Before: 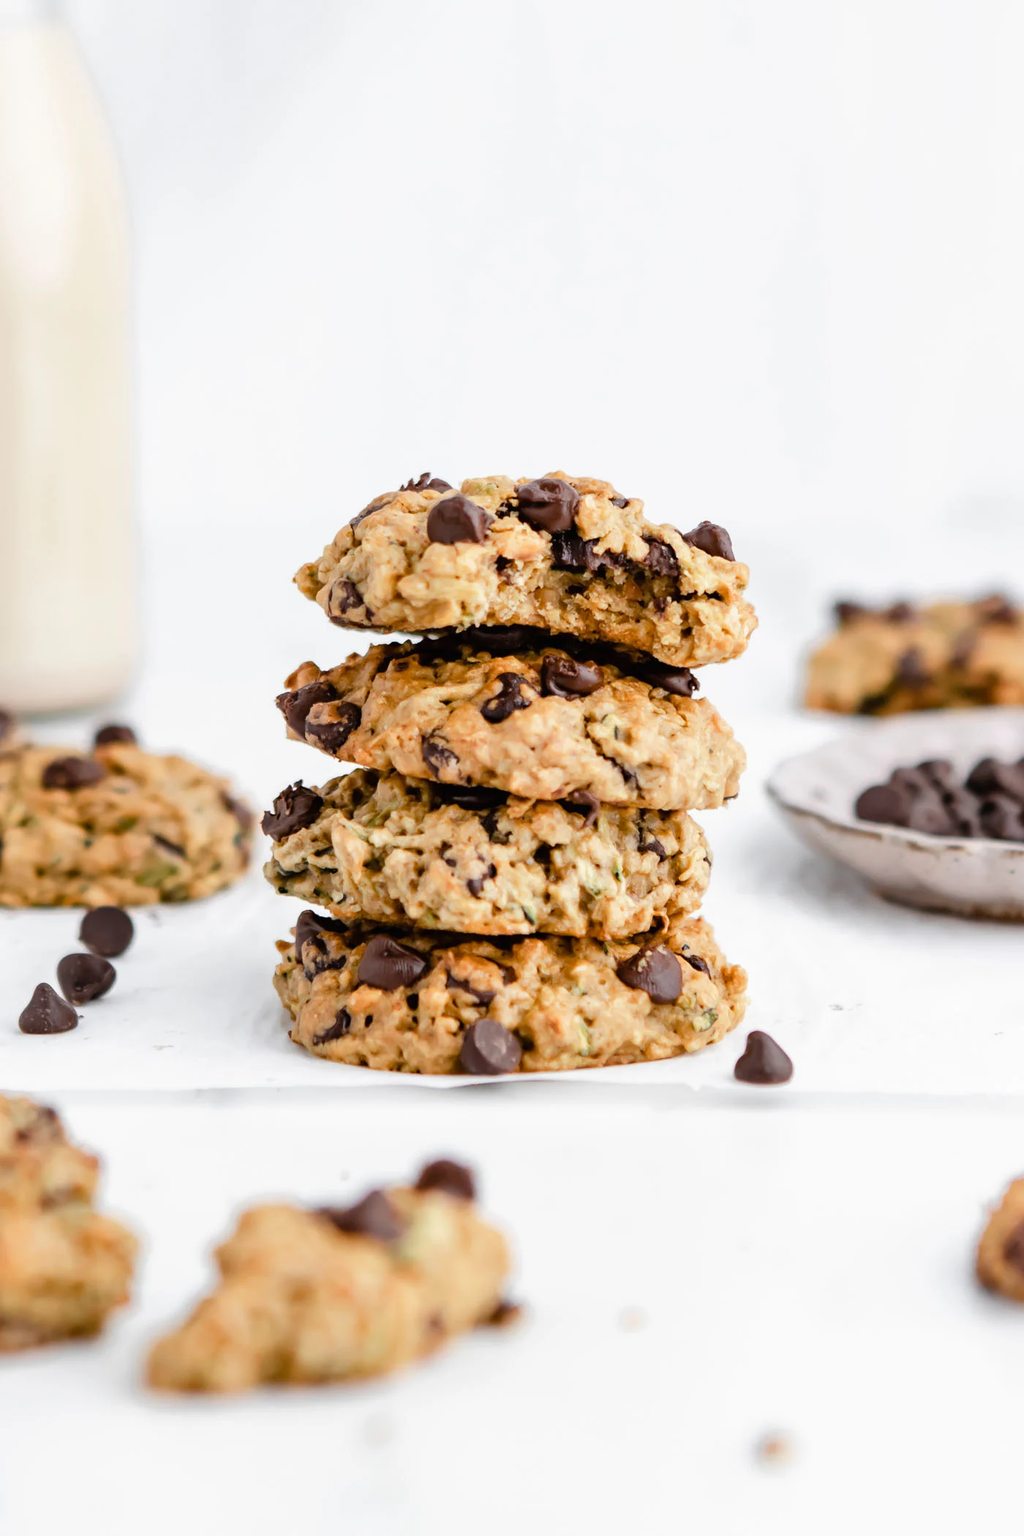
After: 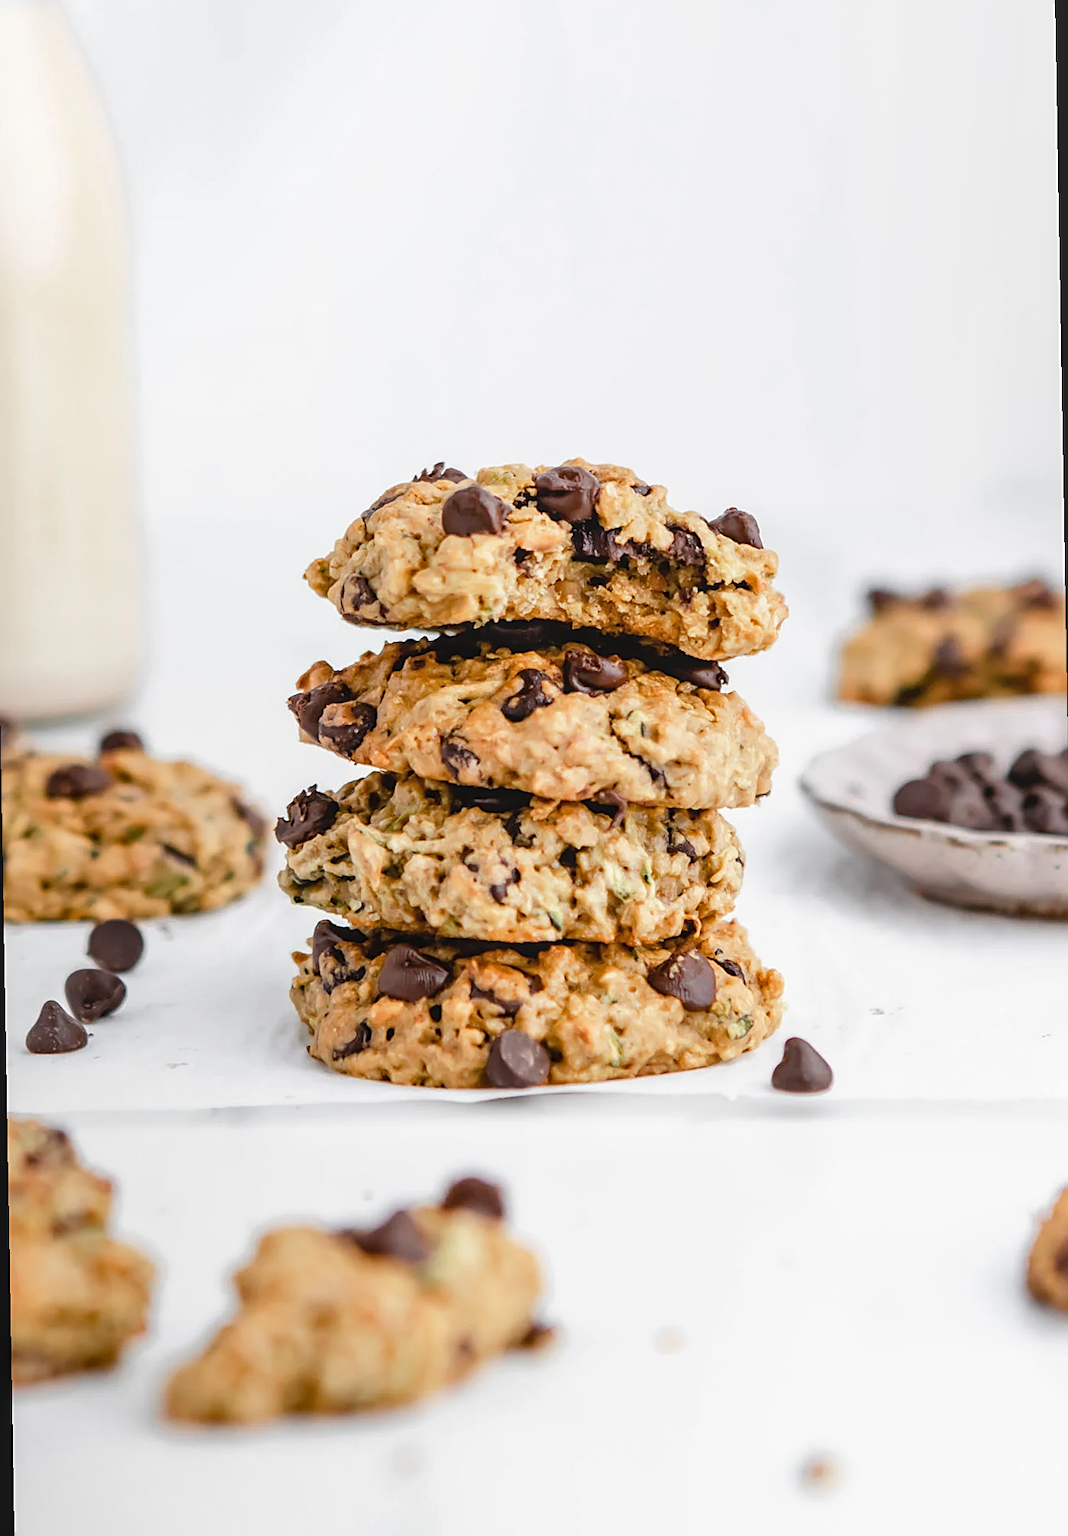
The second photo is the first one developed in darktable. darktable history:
rotate and perspective: rotation -1°, crop left 0.011, crop right 0.989, crop top 0.025, crop bottom 0.975
local contrast: detail 110%
sharpen: on, module defaults
